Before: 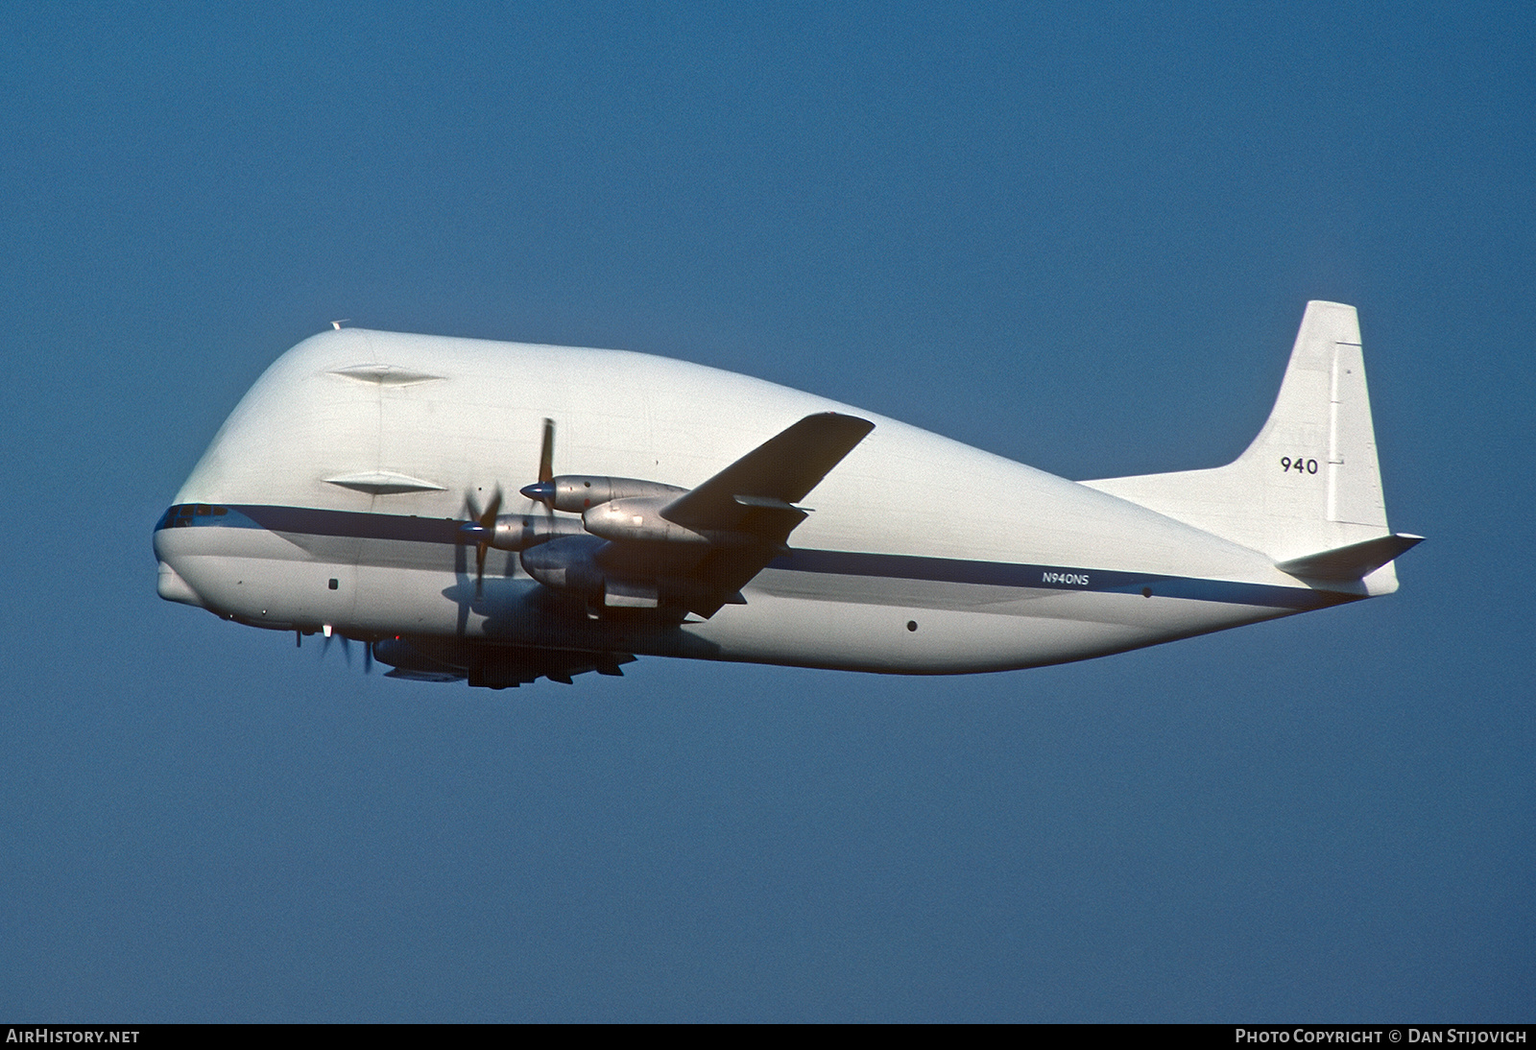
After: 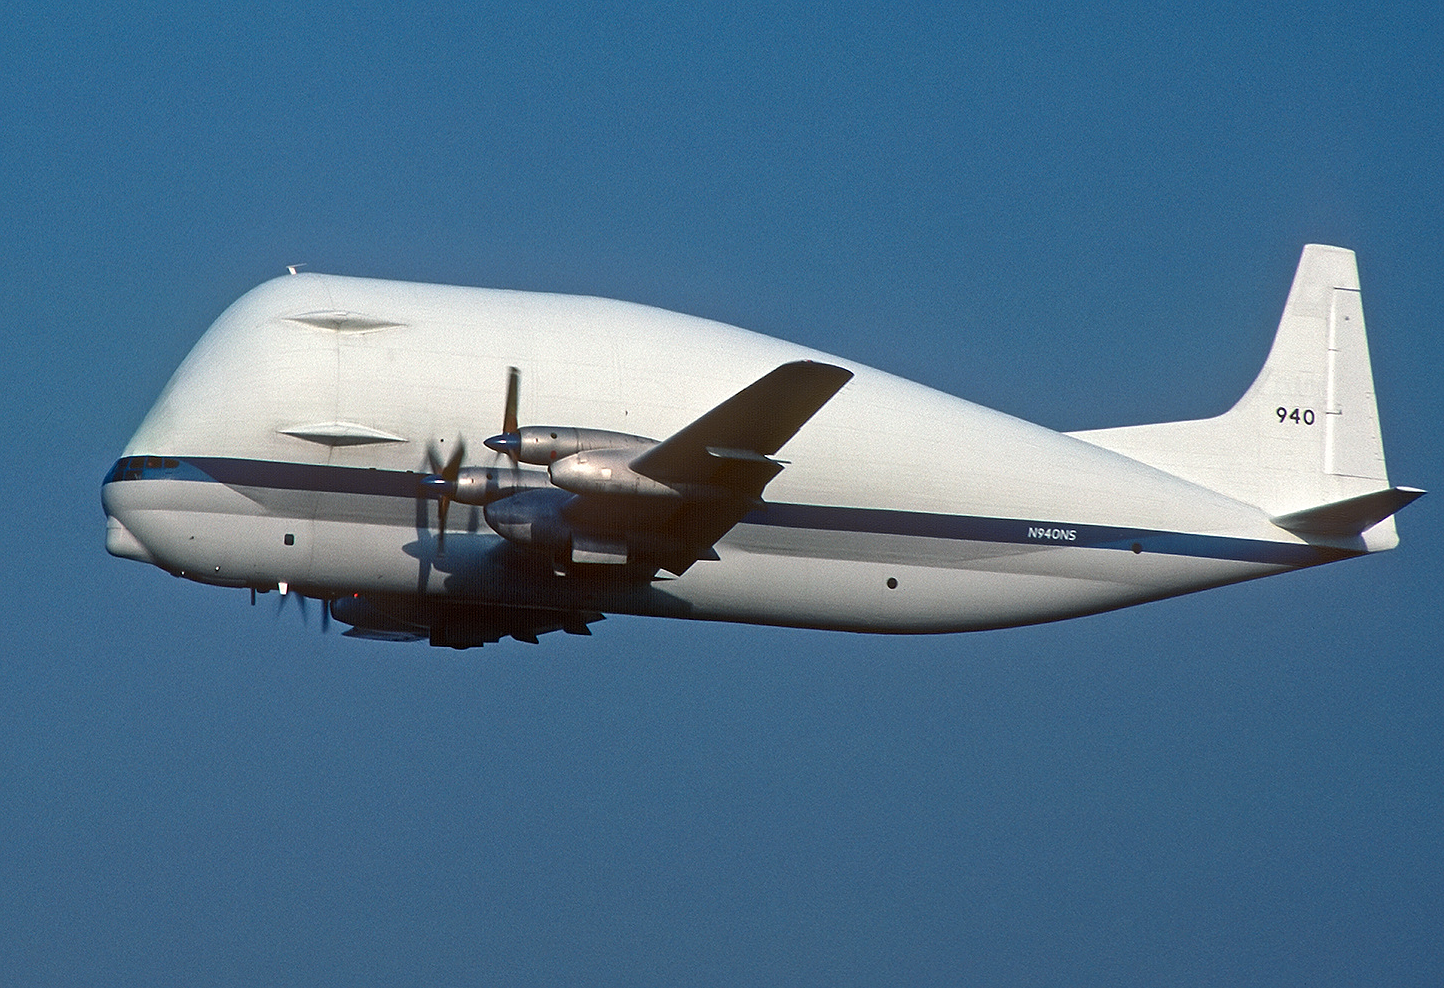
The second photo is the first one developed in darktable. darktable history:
crop: left 3.64%, top 6.384%, right 6.083%, bottom 3.241%
sharpen: radius 0.974, amount 0.605
color balance rgb: perceptual saturation grading › global saturation 0.888%, global vibrance 12.452%
